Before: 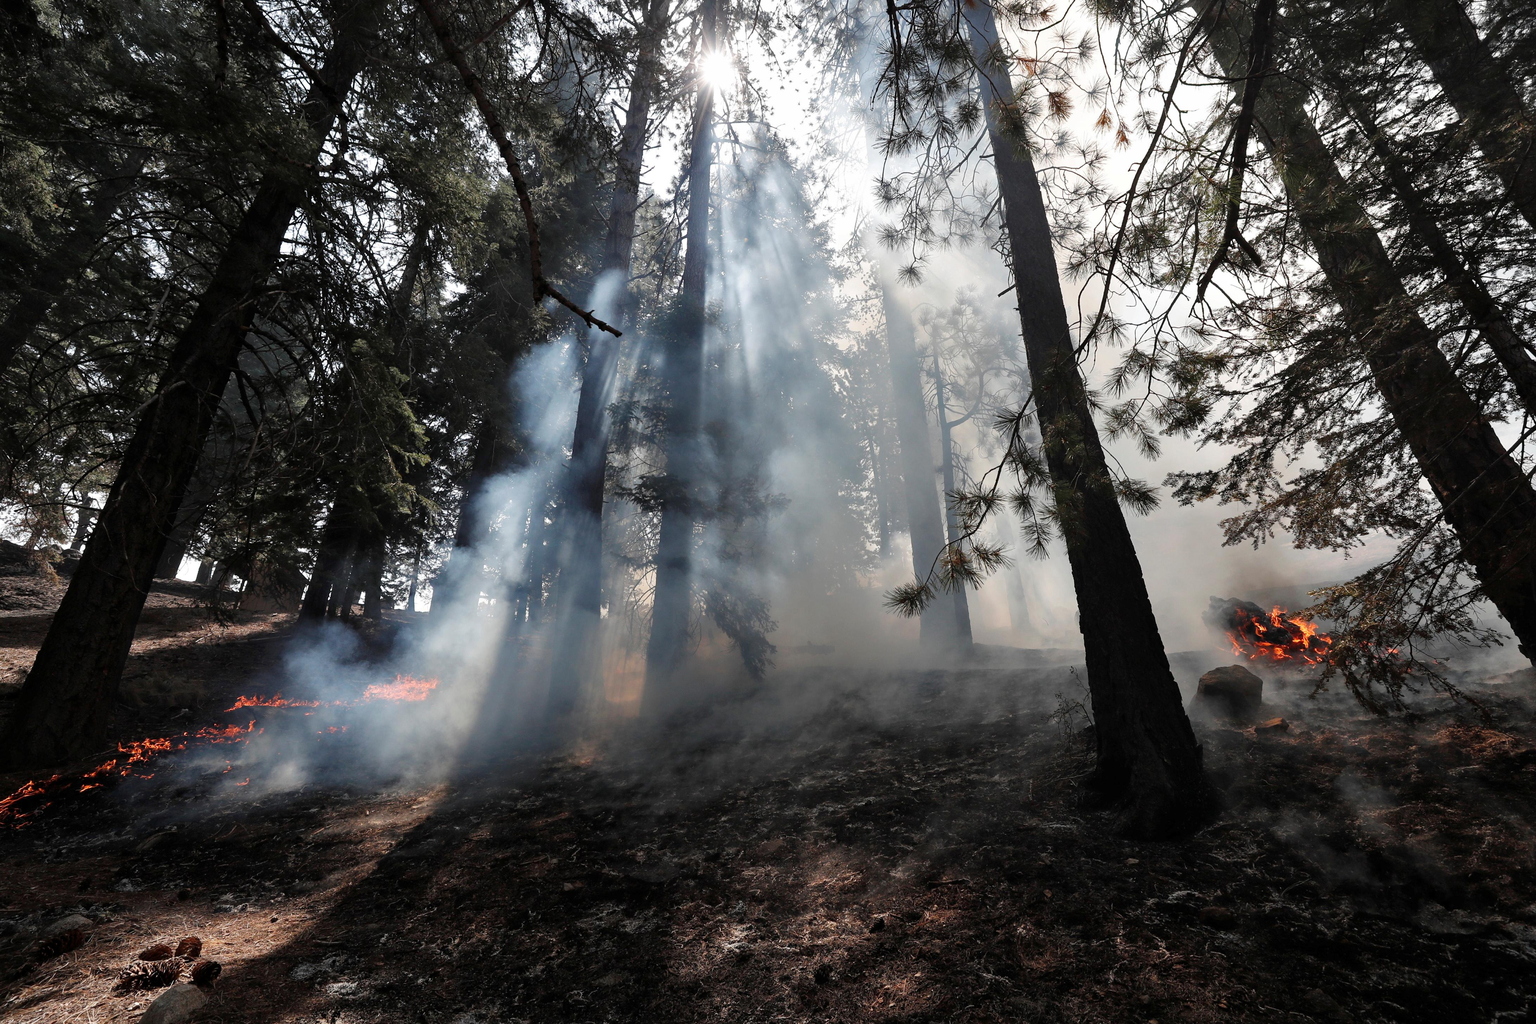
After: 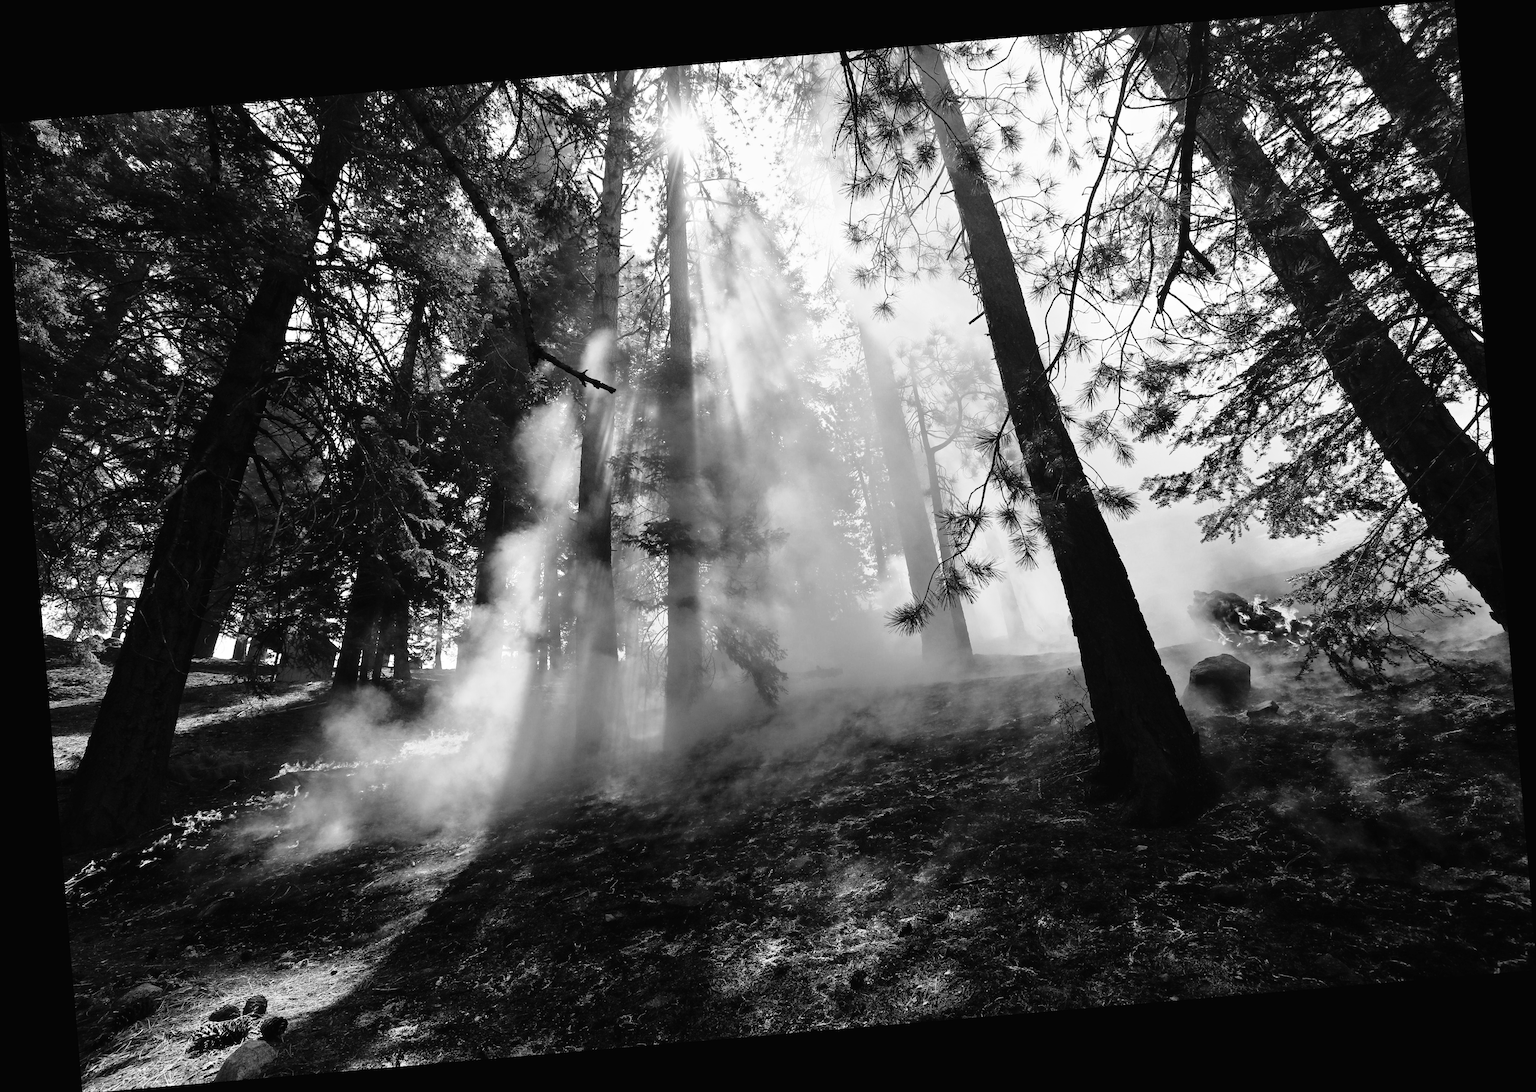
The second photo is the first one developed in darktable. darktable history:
monochrome: on, module defaults
rotate and perspective: rotation -4.86°, automatic cropping off
tone curve: curves: ch0 [(0, 0.013) (0.129, 0.1) (0.327, 0.382) (0.489, 0.573) (0.66, 0.748) (0.858, 0.926) (1, 0.977)]; ch1 [(0, 0) (0.353, 0.344) (0.45, 0.46) (0.498, 0.498) (0.521, 0.512) (0.563, 0.559) (0.592, 0.578) (0.647, 0.657) (1, 1)]; ch2 [(0, 0) (0.333, 0.346) (0.375, 0.375) (0.424, 0.43) (0.476, 0.492) (0.502, 0.502) (0.524, 0.531) (0.579, 0.61) (0.612, 0.644) (0.66, 0.715) (1, 1)], color space Lab, independent channels, preserve colors none
white balance: red 1.467, blue 0.684
